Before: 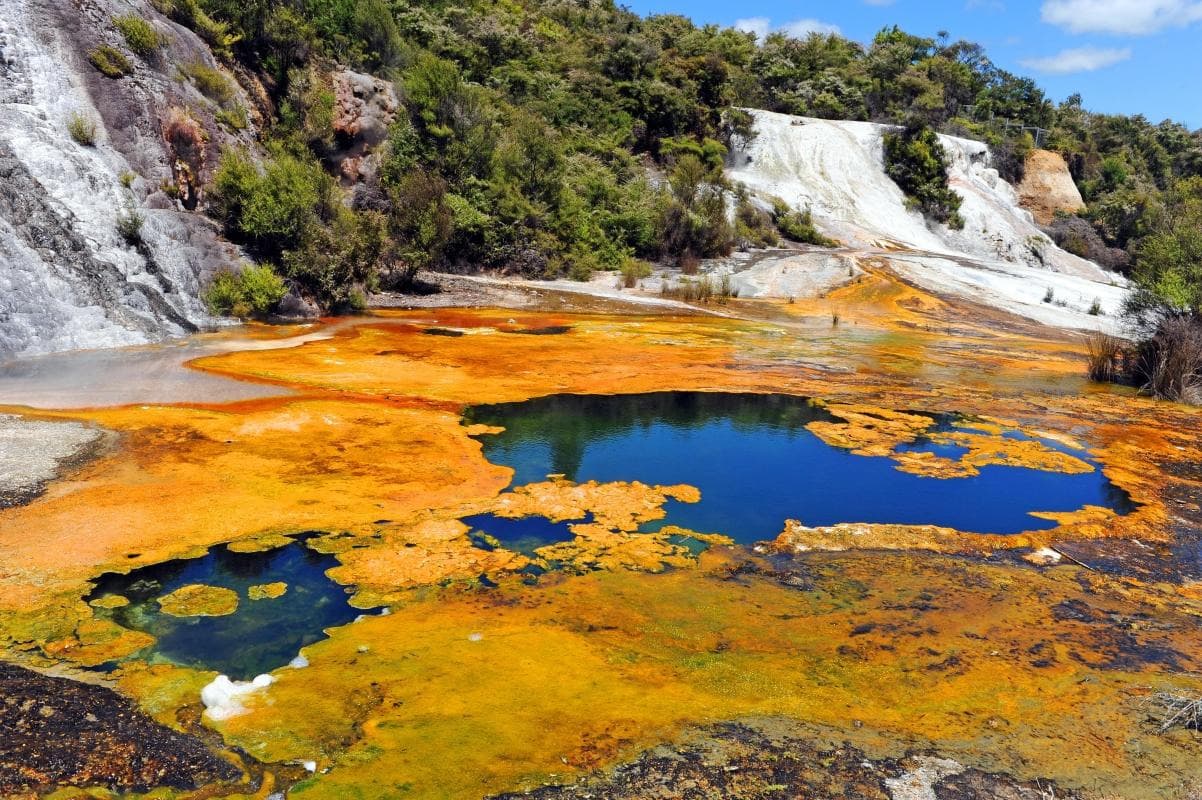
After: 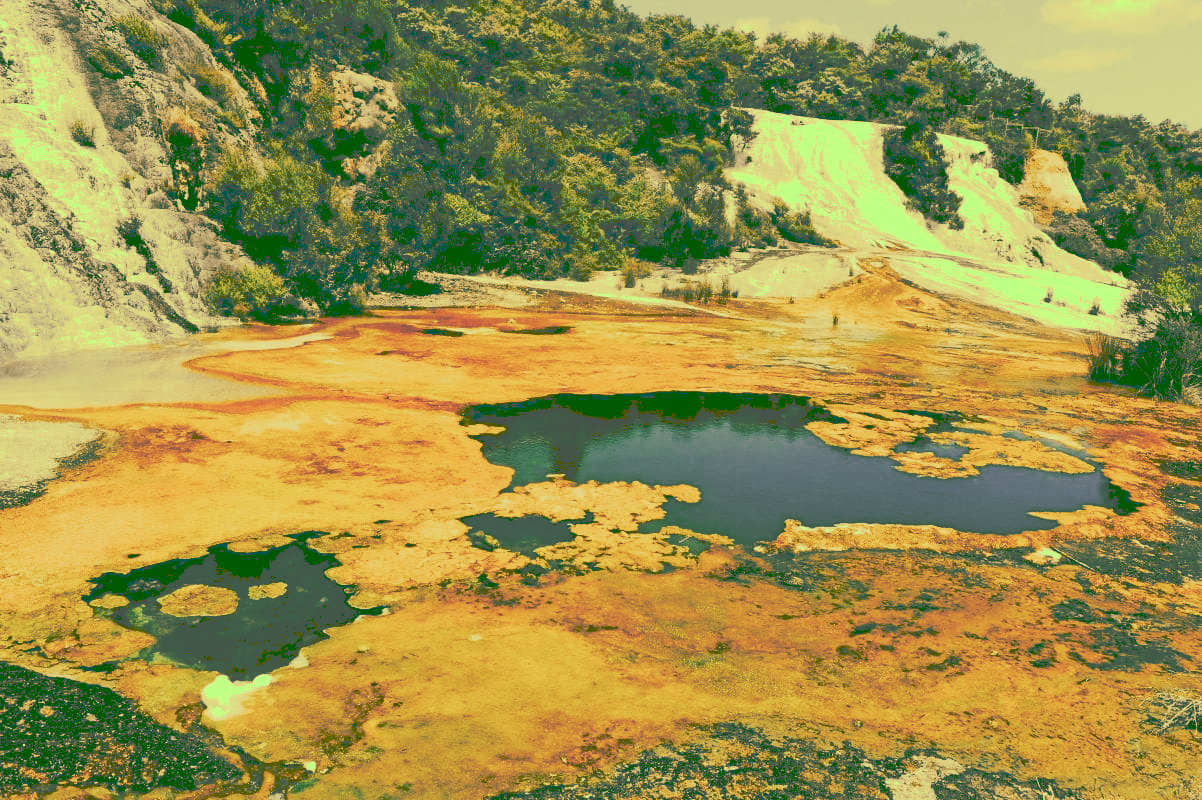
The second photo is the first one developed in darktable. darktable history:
tone curve: curves: ch0 [(0, 0) (0.003, 0.319) (0.011, 0.319) (0.025, 0.319) (0.044, 0.319) (0.069, 0.319) (0.1, 0.32) (0.136, 0.322) (0.177, 0.328) (0.224, 0.338) (0.277, 0.361) (0.335, 0.395) (0.399, 0.451) (0.468, 0.549) (0.543, 0.657) (0.623, 0.739) (0.709, 0.799) (0.801, 0.846) (0.898, 0.867) (1, 1)], preserve colors none
color look up table: target L [94.49, 90.26, 96.2, 86.26, 75.5, 66.6, 62.74, 55.6, 54.79, 39.99, 24.89, 17, 203.02, 82.56, 67.71, 70.21, 70.76, 60.95, 52.17, 42.13, 51.25, 37.23, 34.99, 21.93, 17.4, 17, 97.26, 86.87, 70.7, 83.59, 74.43, 68.58, 66.48, 74.95, 45.94, 40.75, 40.33, 51.18, 34.08, 38.03, 27.65, 19.06, 20.49, 20.56, 80.64, 73.79, 52.97, 45, 23.93], target a [-31.51, -21.84, -41.02, -41.77, -27.29, -2.997, -30.36, -11.56, -17.71, -41.26, -72.03, -54.18, 0, 0.141, 18.74, 20.26, 19.79, 43.12, 3.054, -4.28, 33.04, 14.06, 10.04, -65.93, -55.1, -54.18, -31.54, -9.252, -2.902, -2.568, -3.359, -1.31, 10.01, 2.062, 38.04, 5.215, -9.07, 15.76, -17.74, 14.85, -7.55, -59.29, -62.86, -62.99, -26.92, -12.34, -10.01, -17.29, -70.18], target b [75.73, 67.52, 75.73, 61.13, 43.05, 38.64, 38.6, 47.51, 24.35, 68.04, 42.1, 28.54, -0.002, 54.21, 52.52, 41.56, 38.25, 56.34, 21.93, 71.75, 46.02, 63.26, 59.53, 36.99, 29.22, 28.54, 76.28, 59.23, 37.35, 53.43, 37.76, 31.46, 31.41, 38.65, 16.08, 13.43, 0.012, 10.6, 34.71, -12.24, -16.02, 32.04, 34.46, 34.55, 49.69, 36.62, 12.82, 15.96, 40.33], num patches 49
